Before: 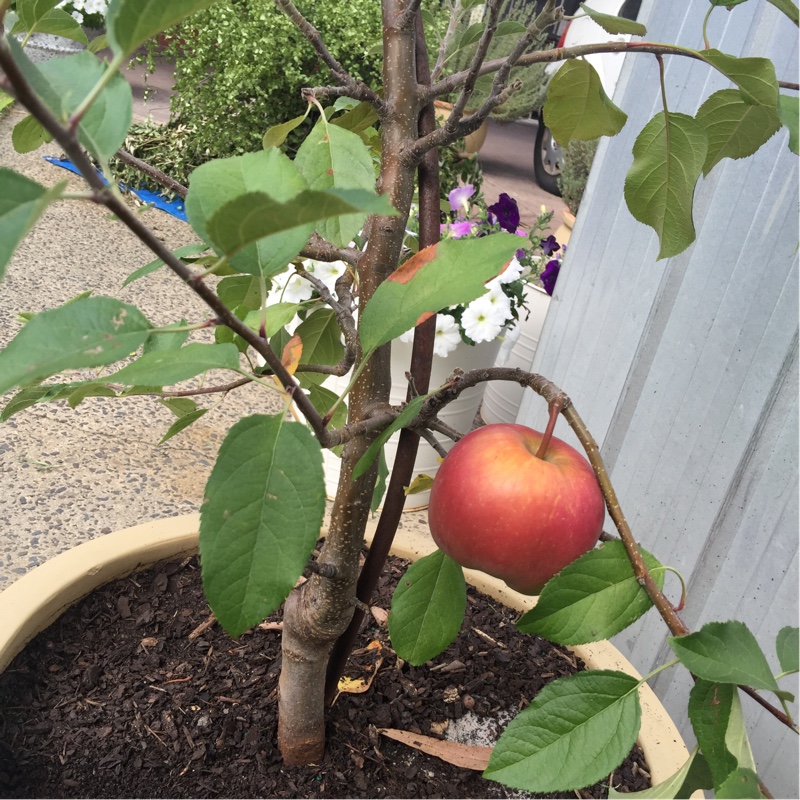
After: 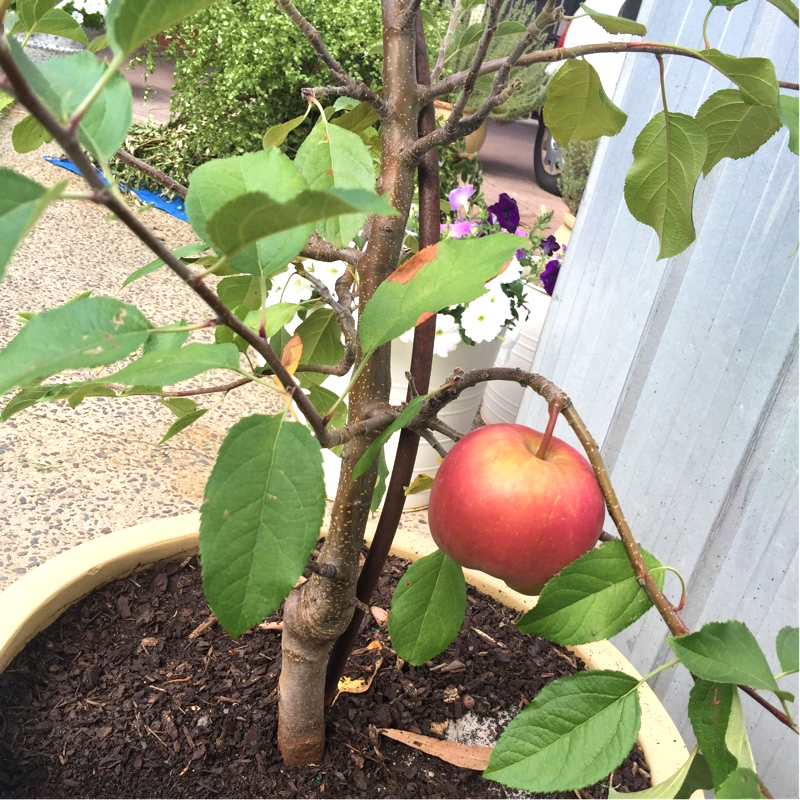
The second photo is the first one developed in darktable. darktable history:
exposure: exposure 0.507 EV, compensate highlight preservation false
velvia: on, module defaults
